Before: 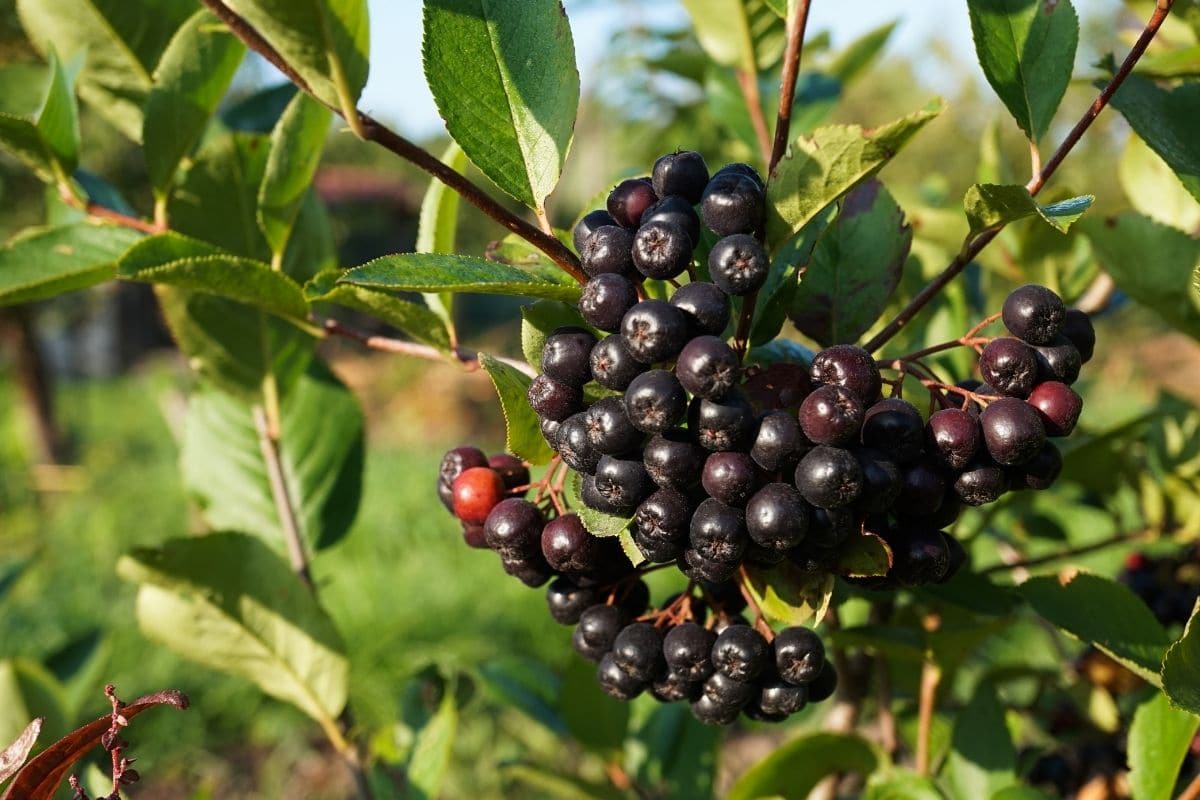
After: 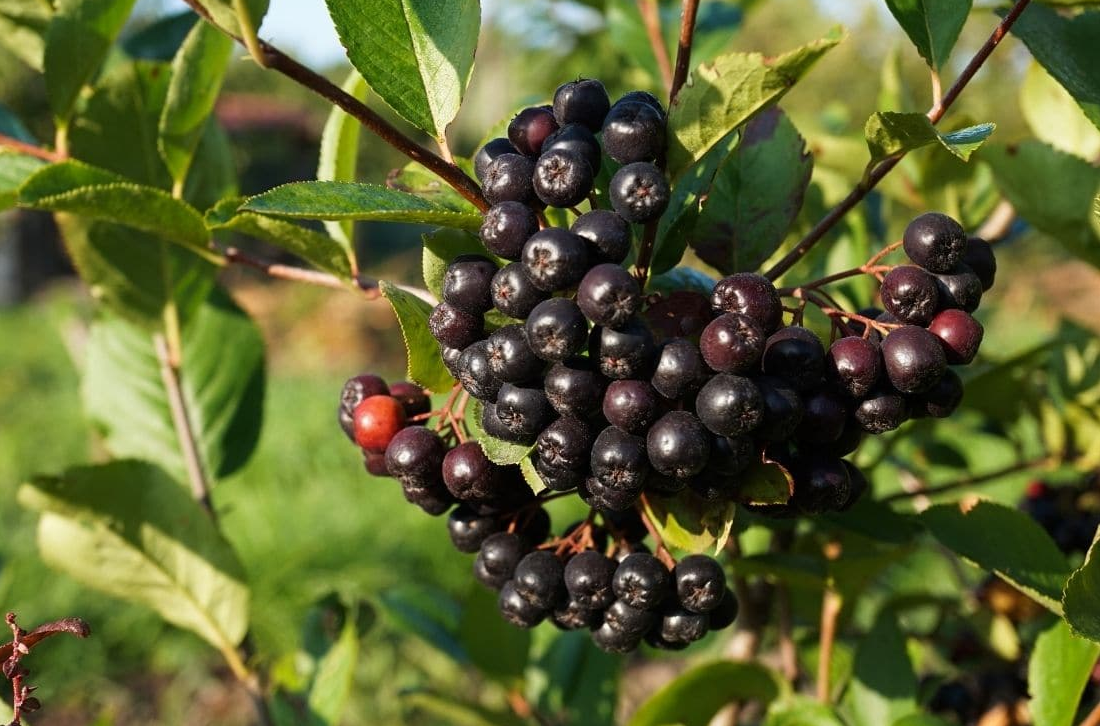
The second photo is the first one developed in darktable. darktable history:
crop and rotate: left 8.304%, top 9.187%
